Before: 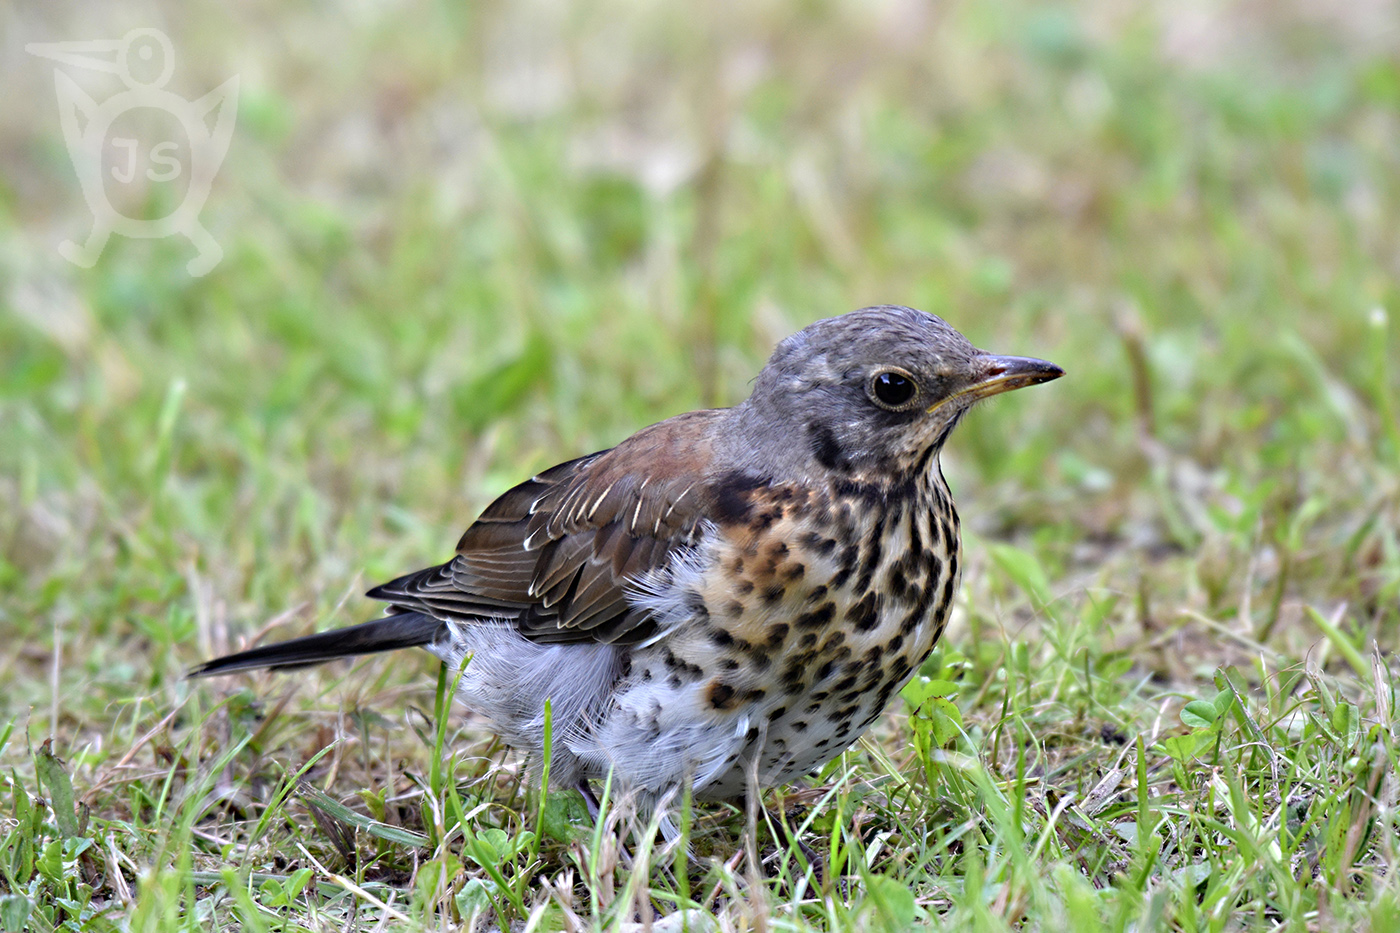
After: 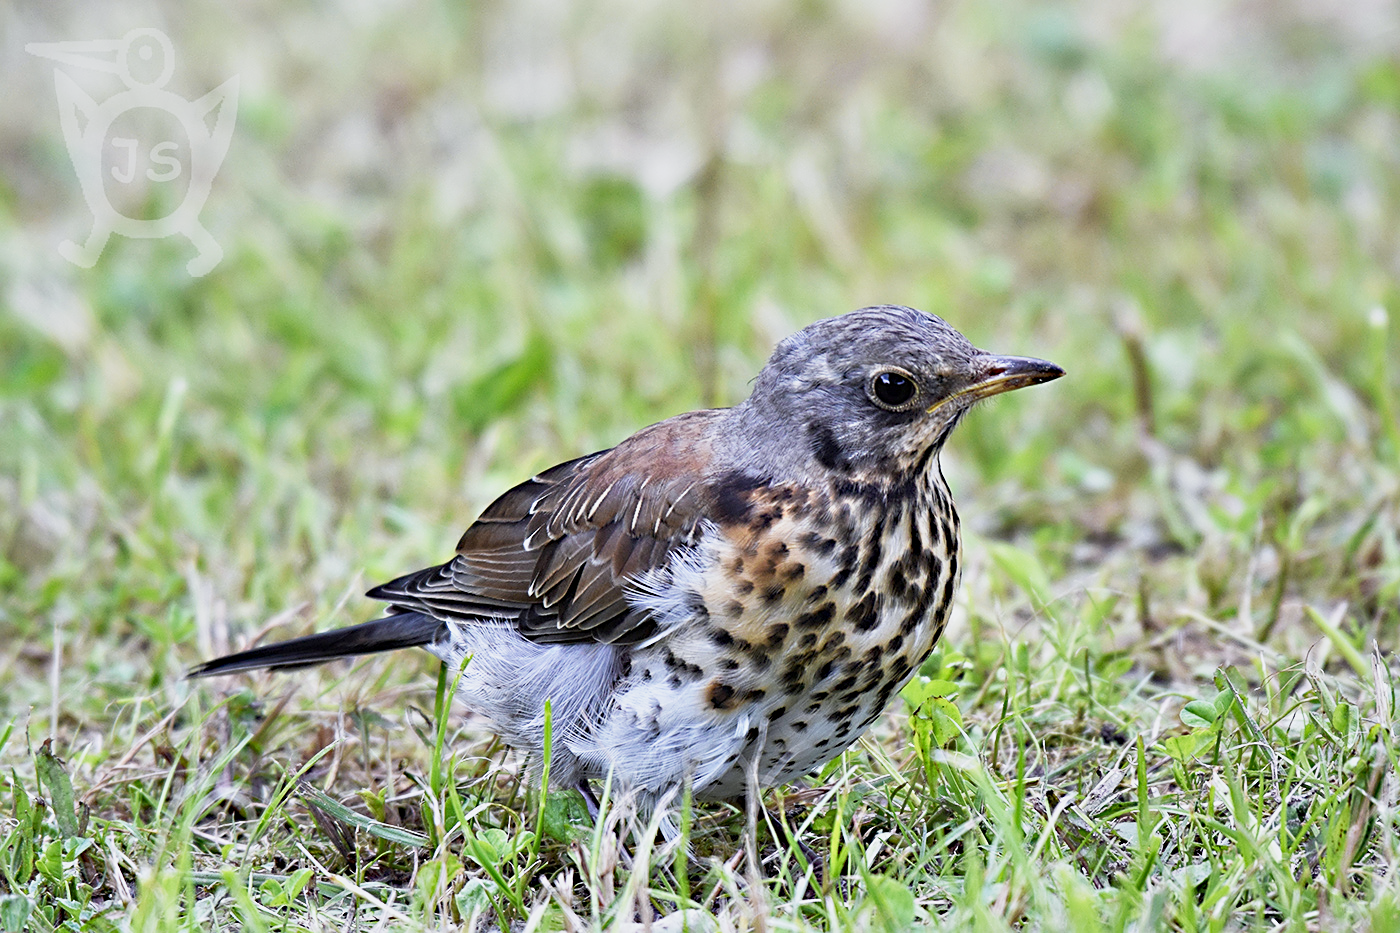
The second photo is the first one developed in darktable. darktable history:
sharpen: on, module defaults
white balance: red 0.976, blue 1.04
shadows and highlights: highlights color adjustment 0%, low approximation 0.01, soften with gaussian
base curve: curves: ch0 [(0, 0) (0.088, 0.125) (0.176, 0.251) (0.354, 0.501) (0.613, 0.749) (1, 0.877)], preserve colors none
